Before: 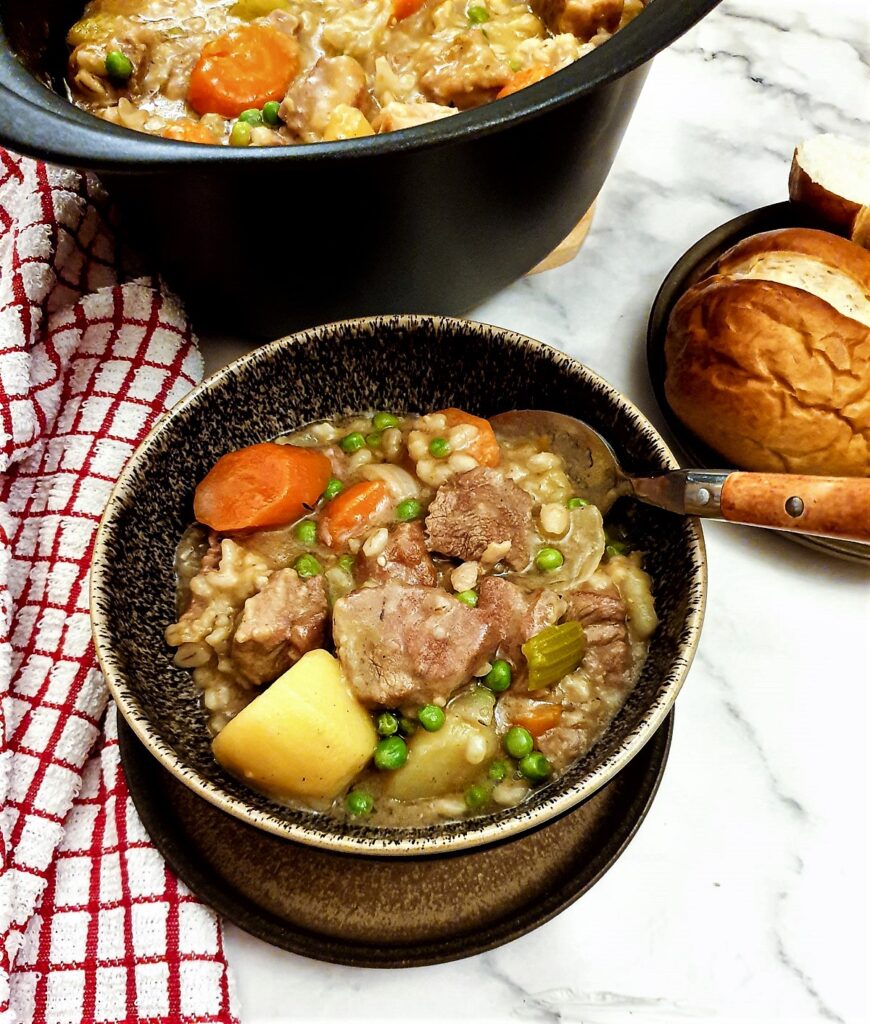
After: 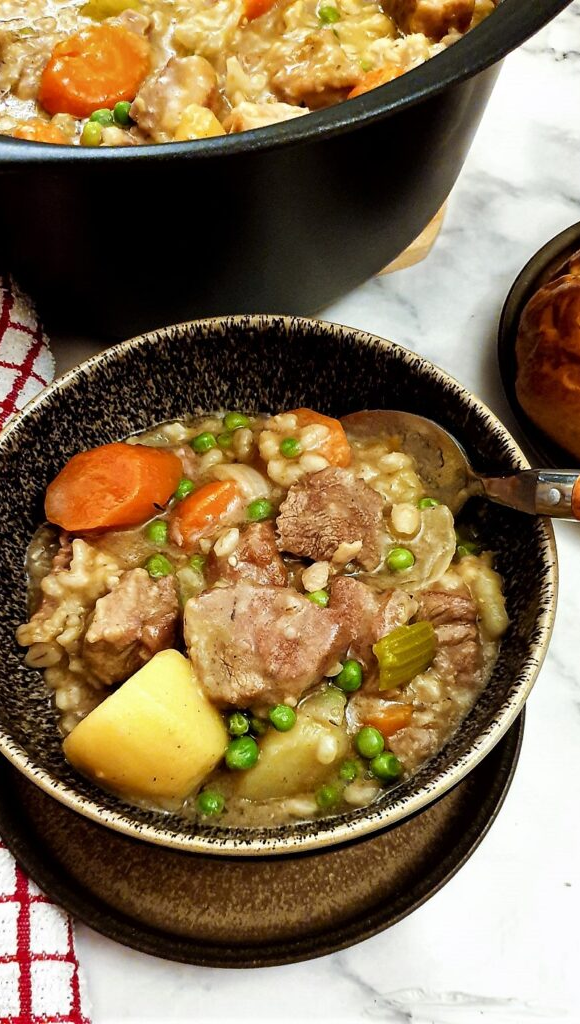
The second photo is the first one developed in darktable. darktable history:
crop: left 17.158%, right 16.114%
